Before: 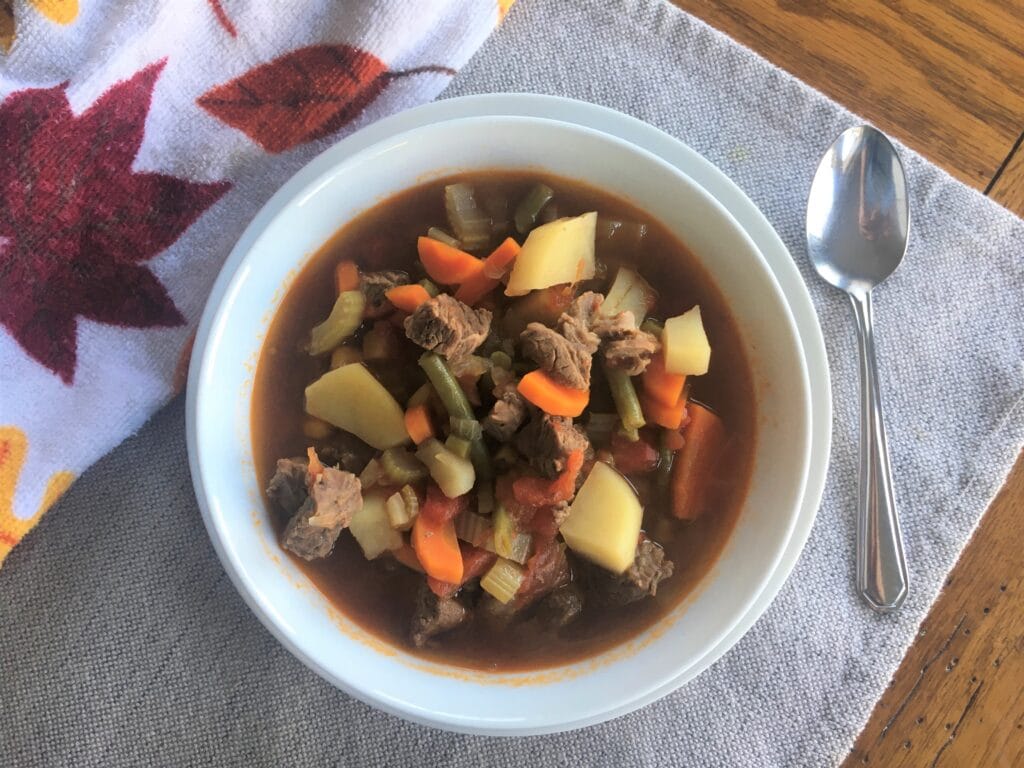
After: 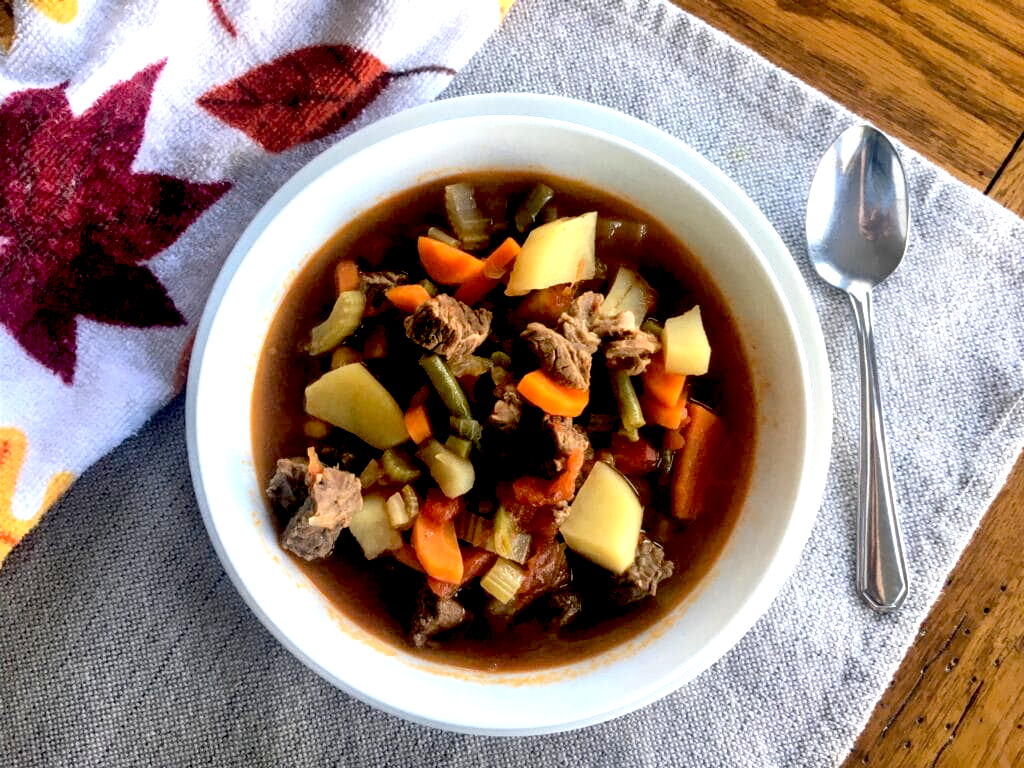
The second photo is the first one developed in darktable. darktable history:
exposure: black level correction 0.04, exposure 0.5 EV, compensate highlight preservation false
local contrast: detail 135%, midtone range 0.75
